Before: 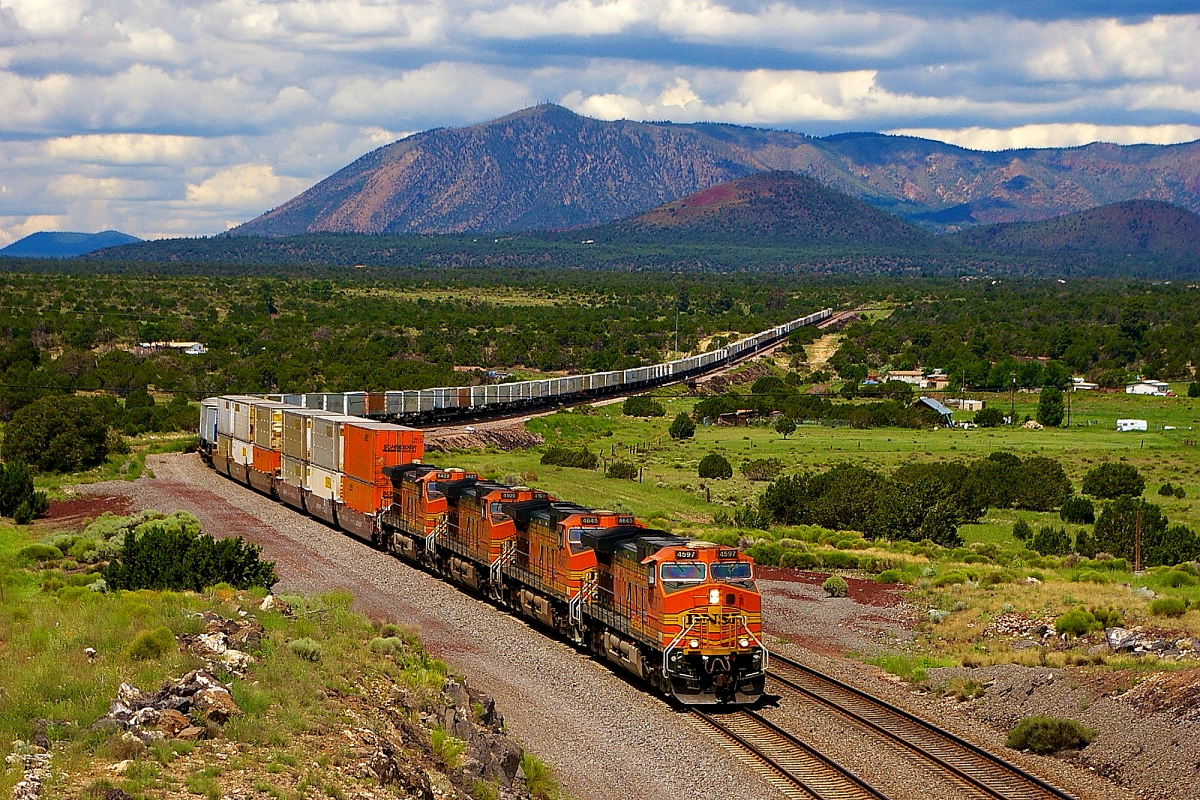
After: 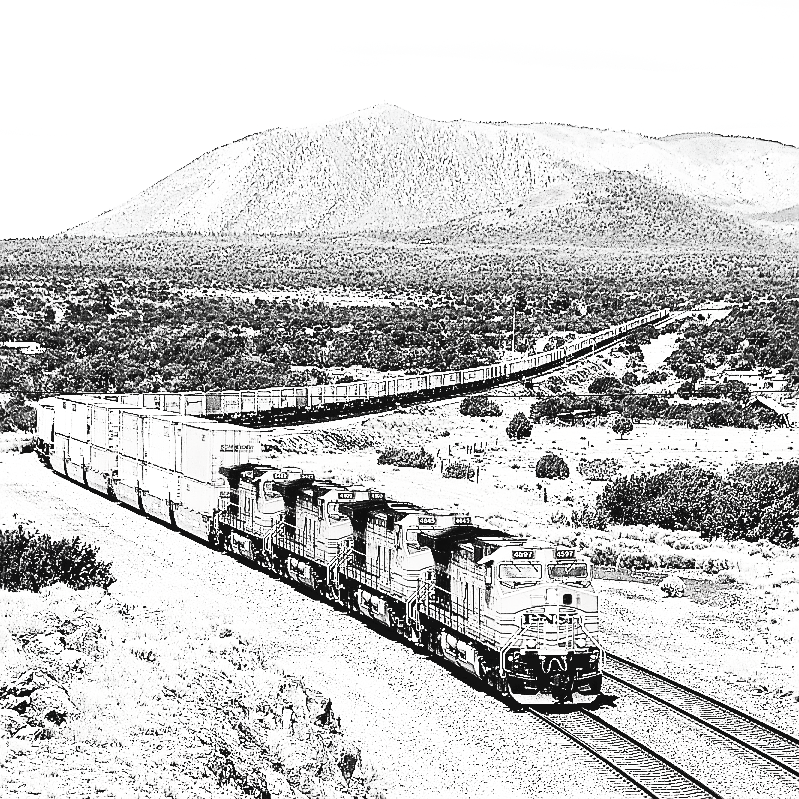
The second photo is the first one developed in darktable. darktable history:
crop and rotate: left 13.657%, right 19.724%
exposure: exposure 0.201 EV, compensate highlight preservation false
color balance rgb: perceptual saturation grading › global saturation 0.257%, perceptual saturation grading › highlights -31.5%, perceptual saturation grading › mid-tones 5.979%, perceptual saturation grading › shadows 17.295%, global vibrance 59.265%
base curve: curves: ch0 [(0, 0.003) (0.001, 0.002) (0.006, 0.004) (0.02, 0.022) (0.048, 0.086) (0.094, 0.234) (0.162, 0.431) (0.258, 0.629) (0.385, 0.8) (0.548, 0.918) (0.751, 0.988) (1, 1)], preserve colors none
sharpen: on, module defaults
contrast brightness saturation: contrast 0.534, brightness 0.455, saturation -0.996
tone equalizer: -8 EV -1.09 EV, -7 EV -1.04 EV, -6 EV -0.858 EV, -5 EV -0.604 EV, -3 EV 0.563 EV, -2 EV 0.876 EV, -1 EV 0.992 EV, +0 EV 1.06 EV, mask exposure compensation -0.5 EV
